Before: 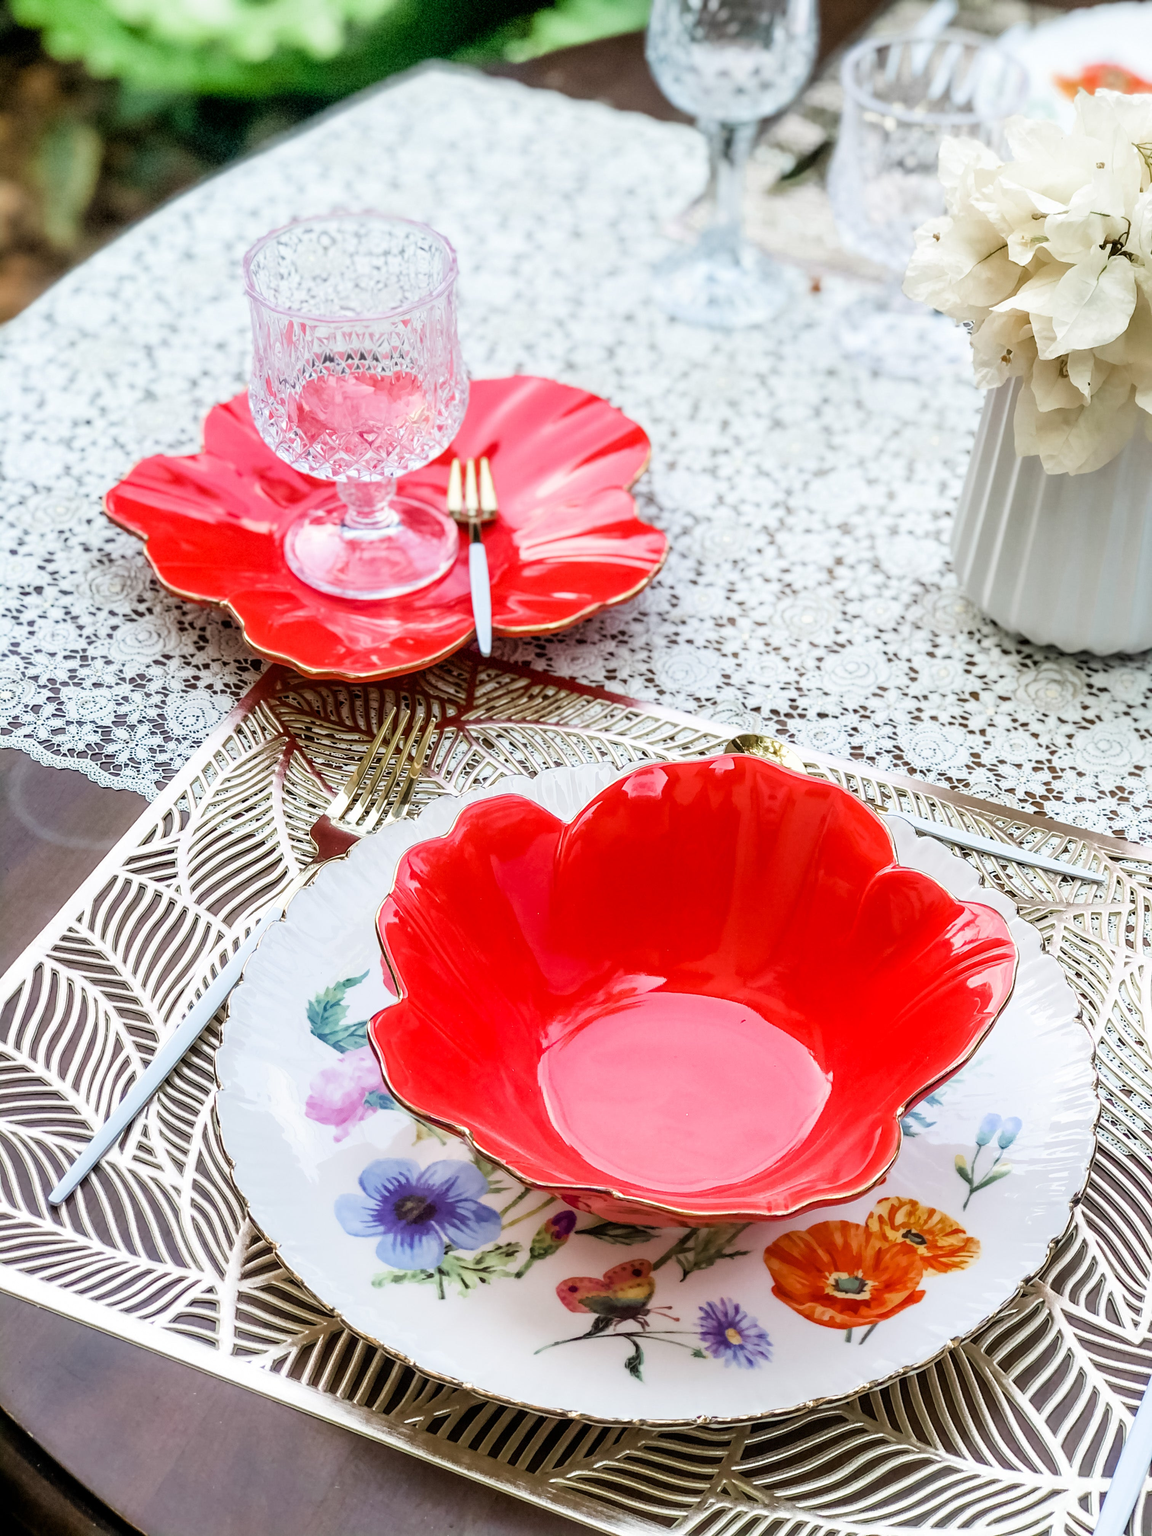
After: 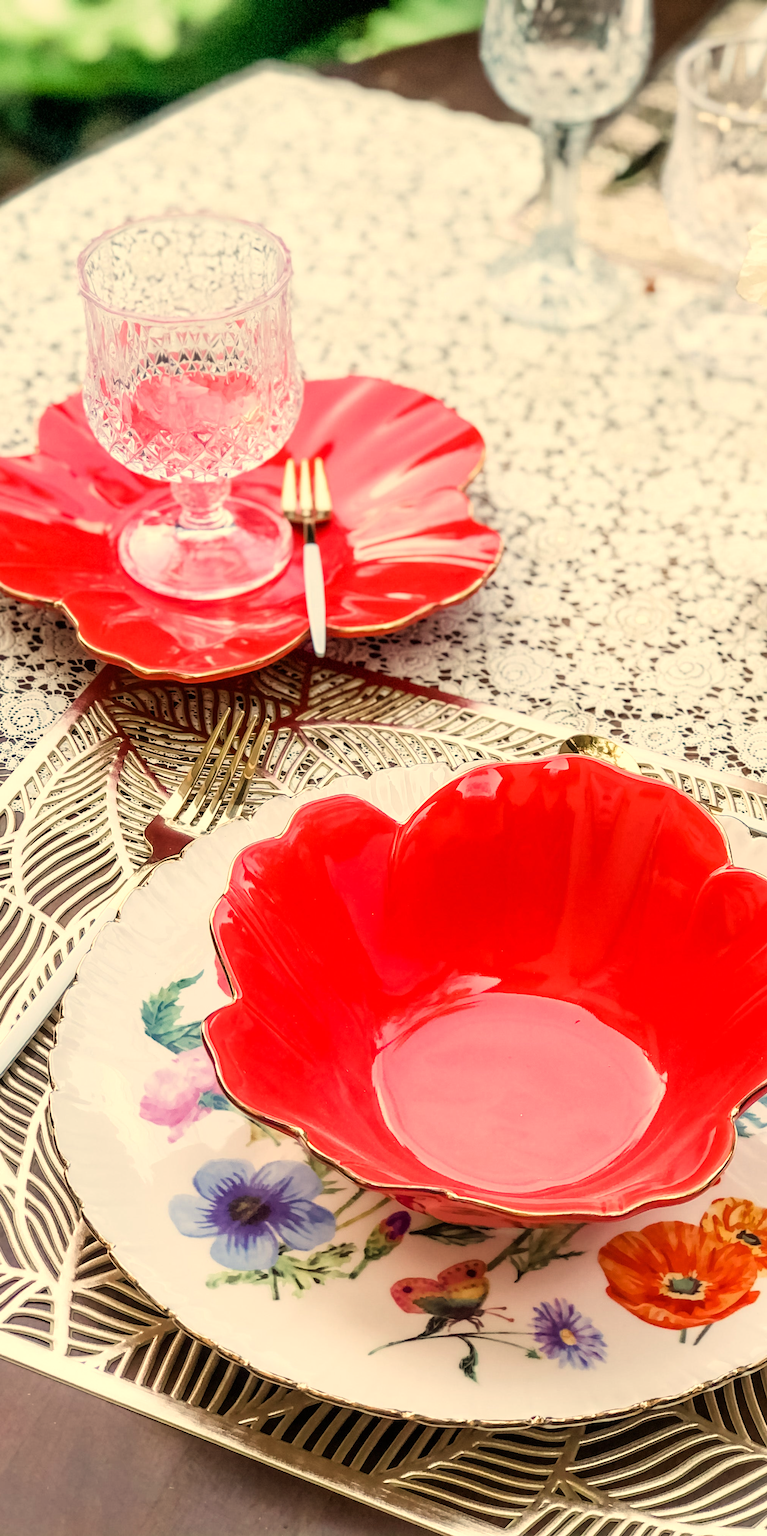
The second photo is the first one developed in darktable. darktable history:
crop and rotate: left 14.436%, right 18.898%
white balance: red 1.123, blue 0.83
